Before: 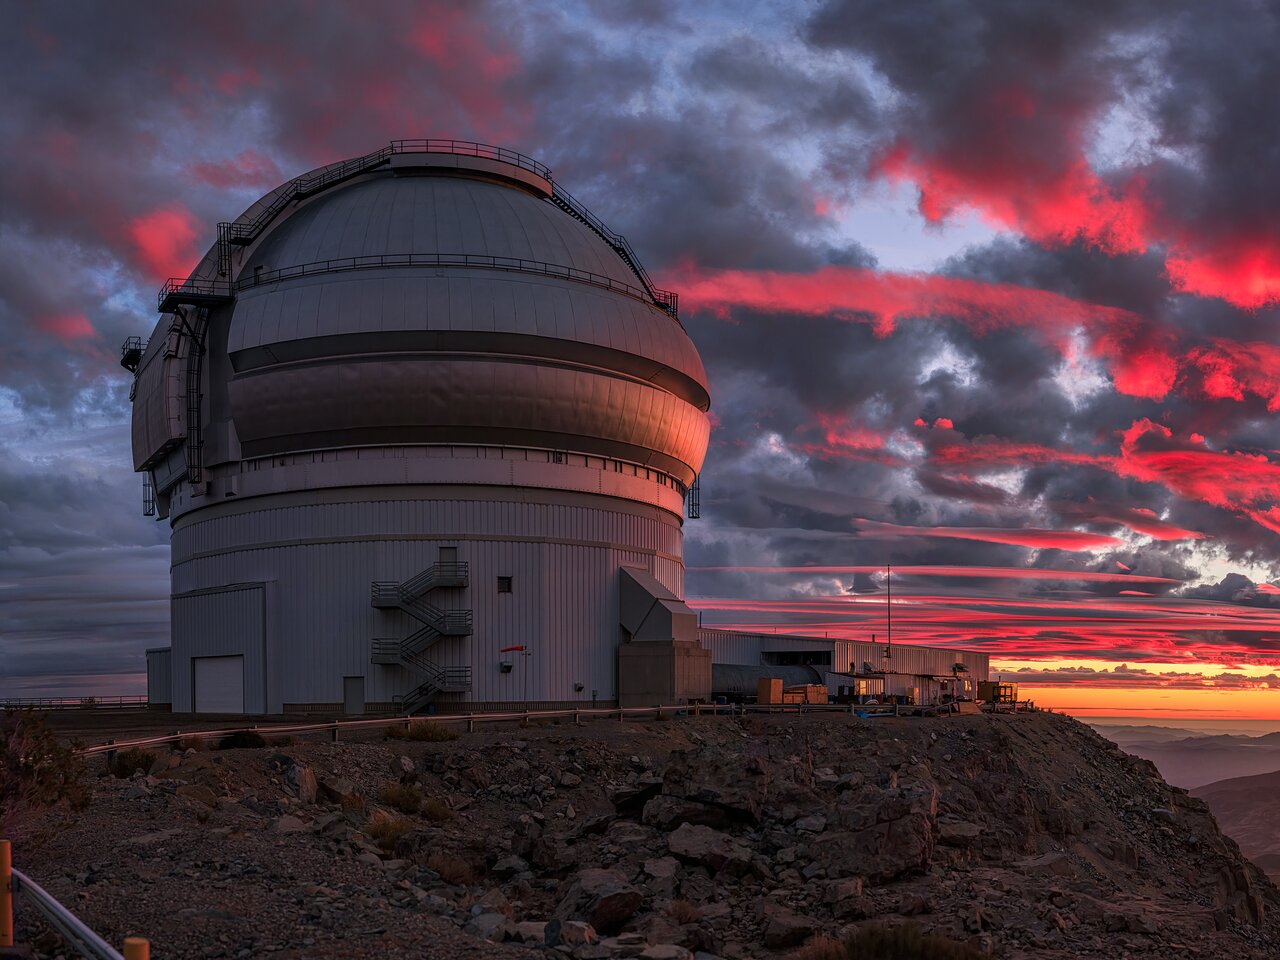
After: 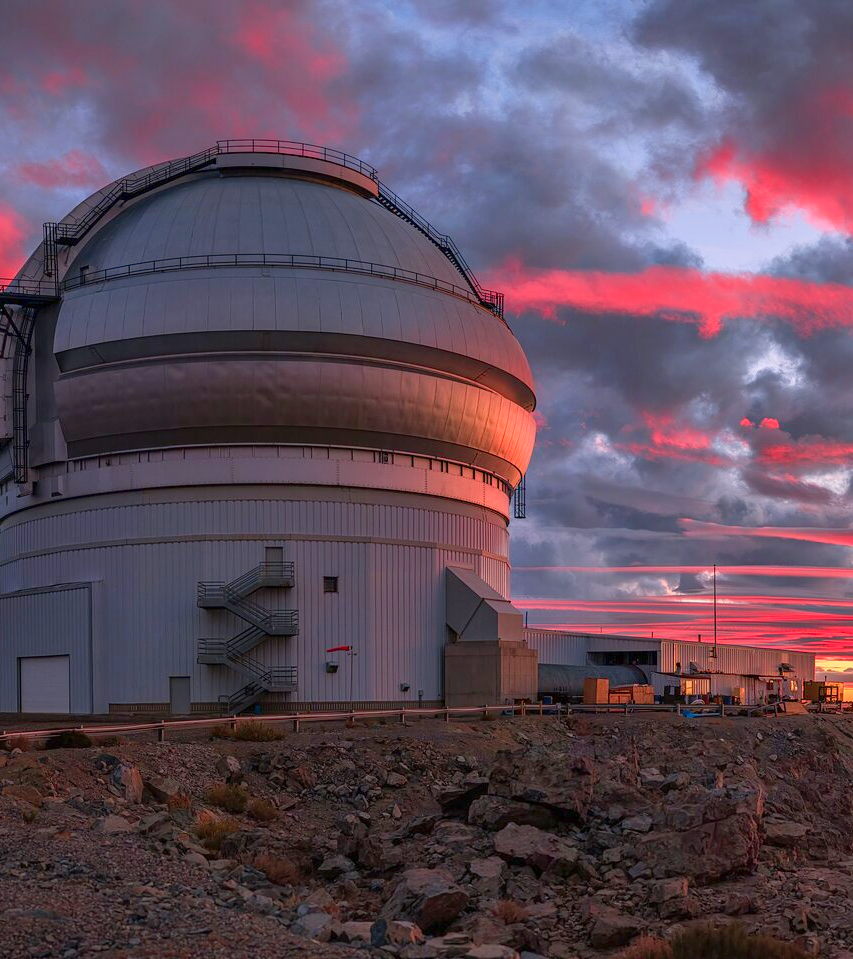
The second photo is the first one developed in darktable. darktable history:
levels: white 99.94%, levels [0, 0.43, 0.984]
crop and rotate: left 13.602%, right 19.725%
